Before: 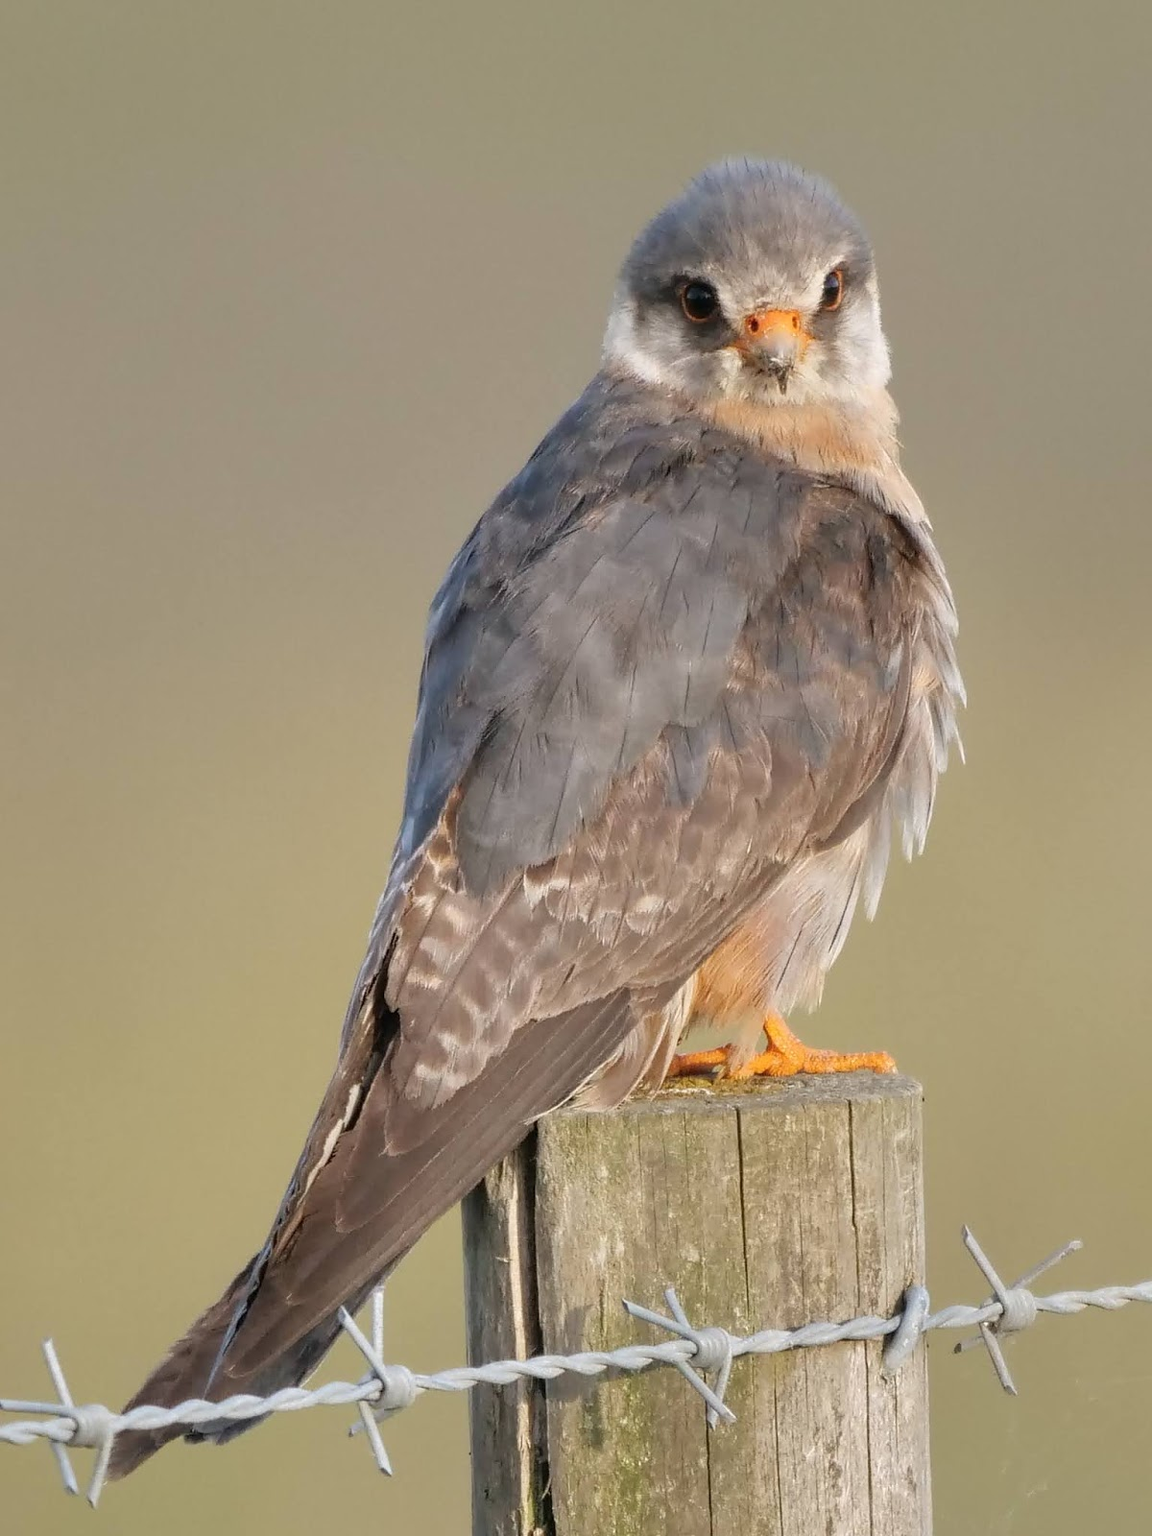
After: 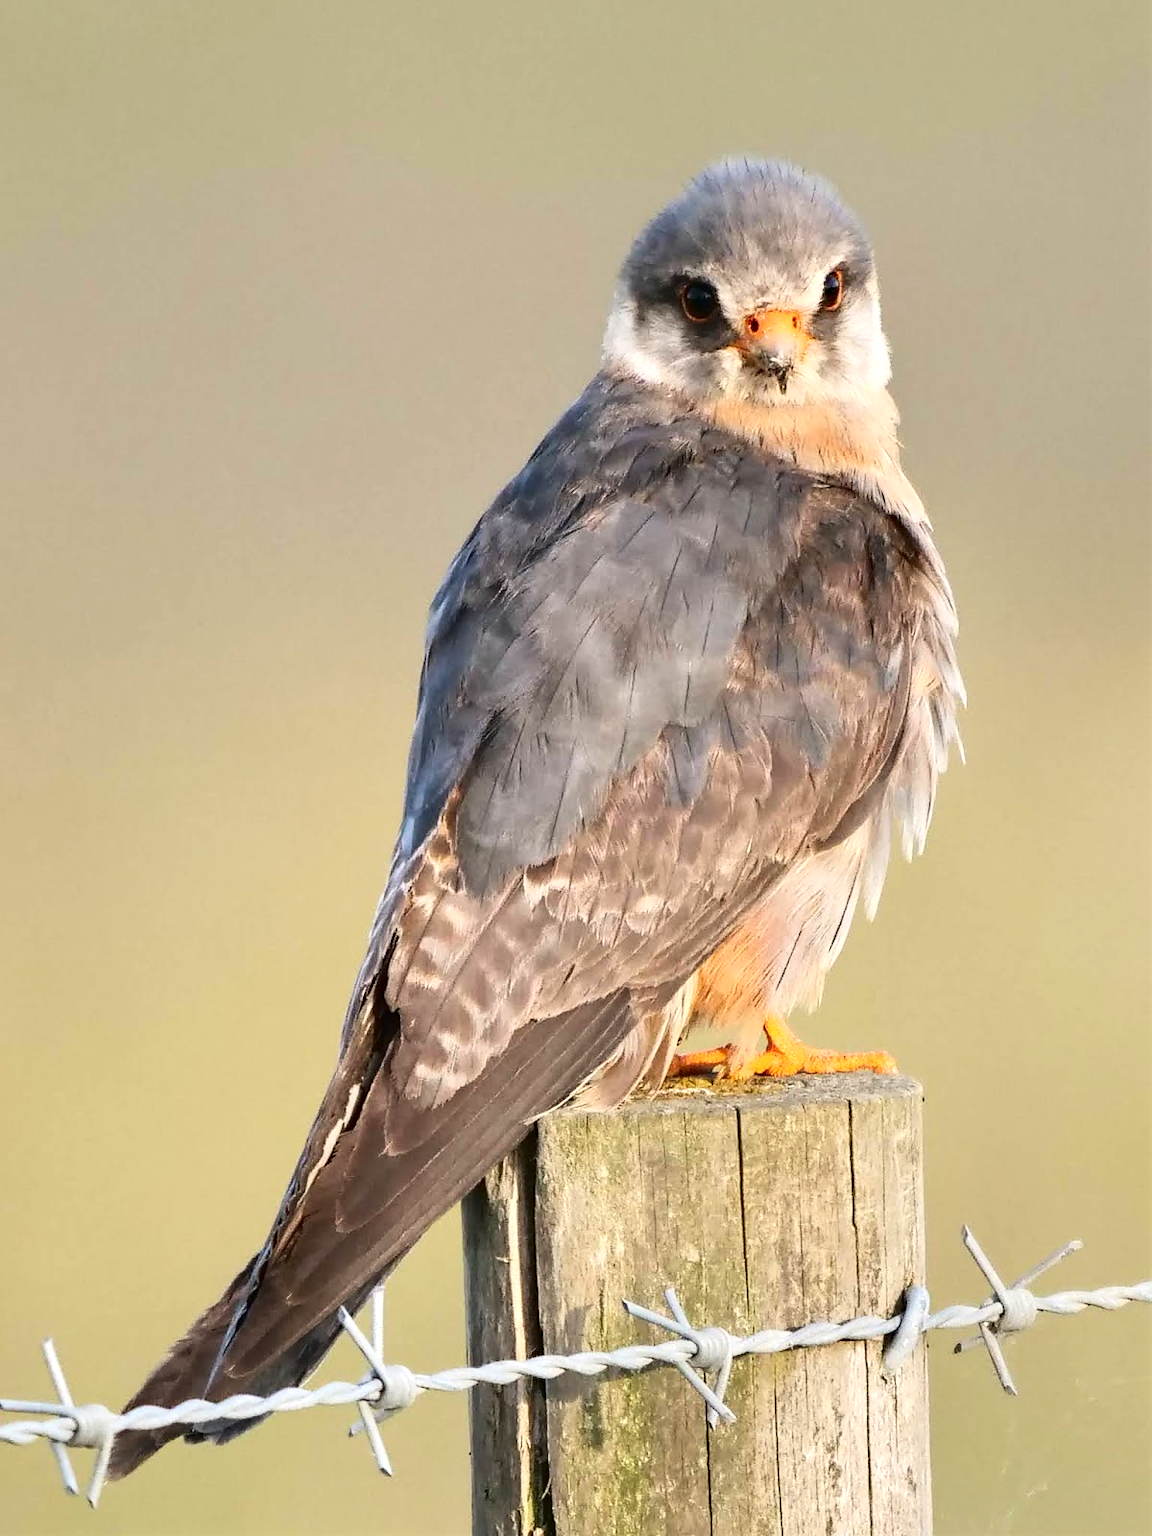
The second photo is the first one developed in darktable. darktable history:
contrast brightness saturation: contrast 0.201, brightness -0.104, saturation 0.099
local contrast: mode bilateral grid, contrast 100, coarseness 100, detail 90%, midtone range 0.2
base curve: curves: ch0 [(0, 0) (0.303, 0.277) (1, 1)], fusion 1, preserve colors none
